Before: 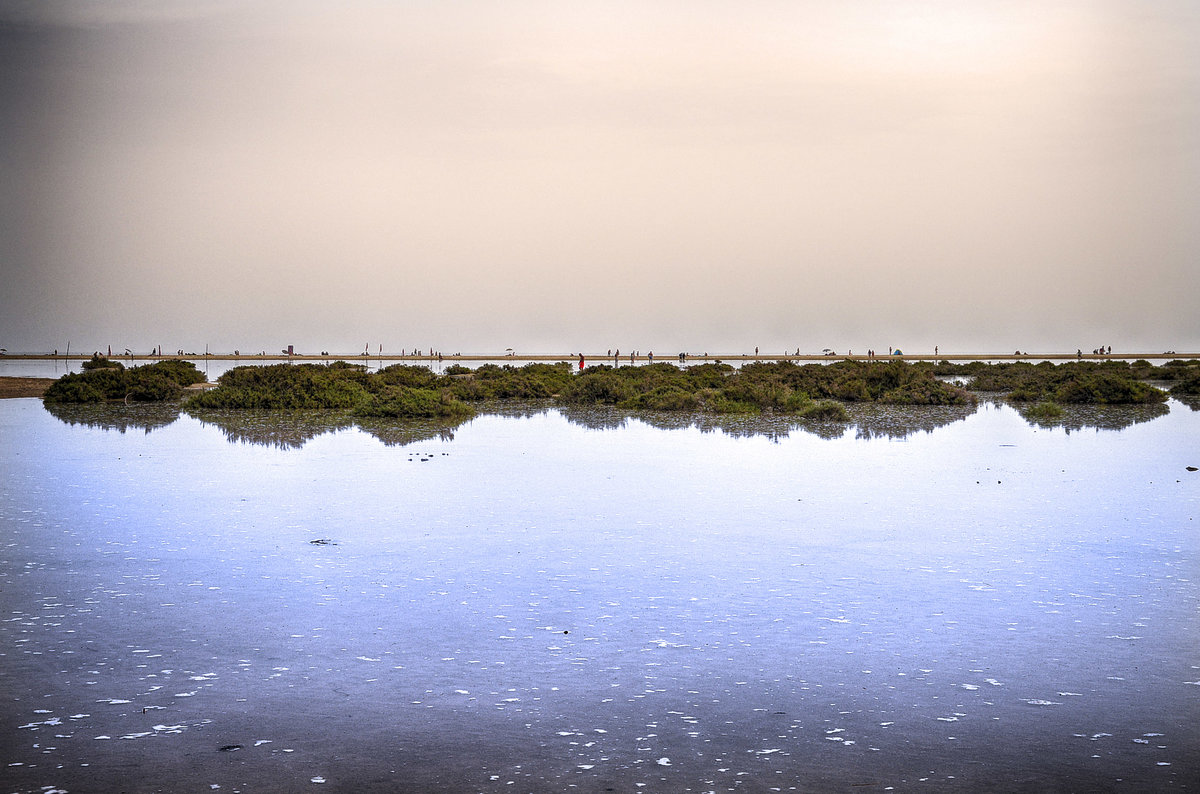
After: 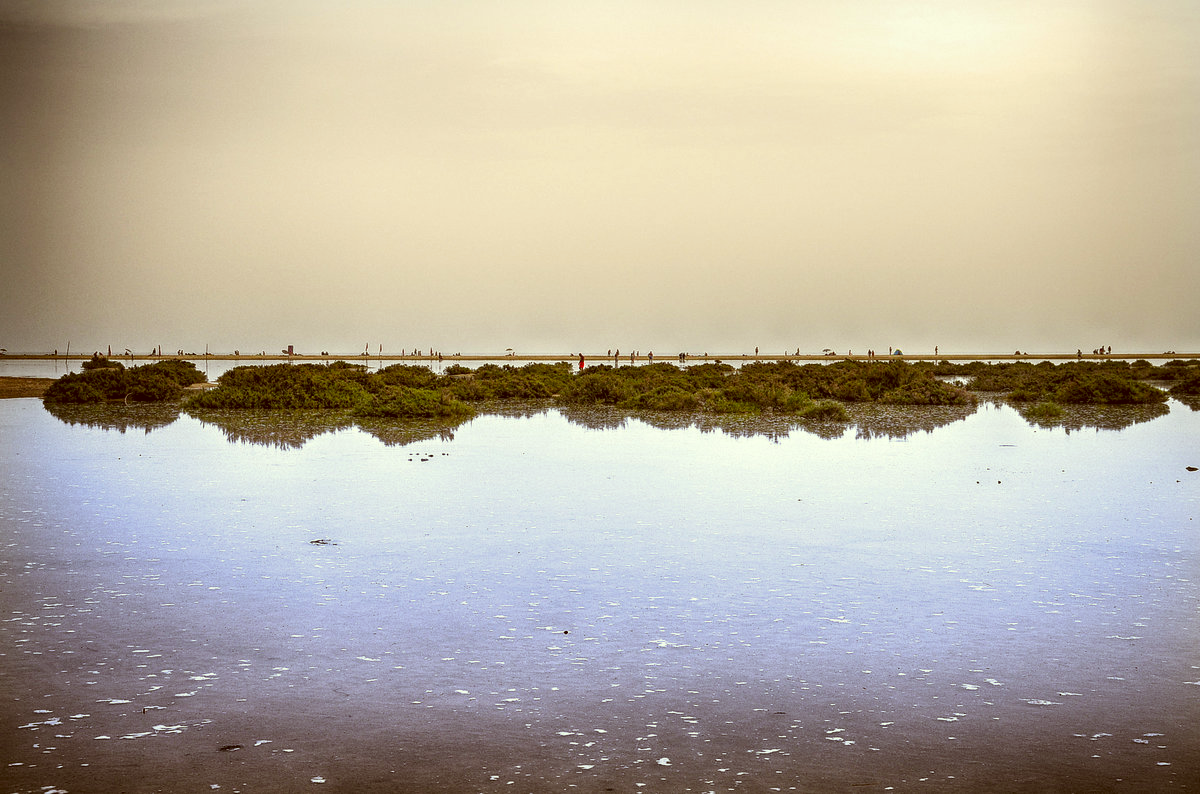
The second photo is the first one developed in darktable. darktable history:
color correction: highlights a* -6, highlights b* 9.41, shadows a* 10.07, shadows b* 23.57
